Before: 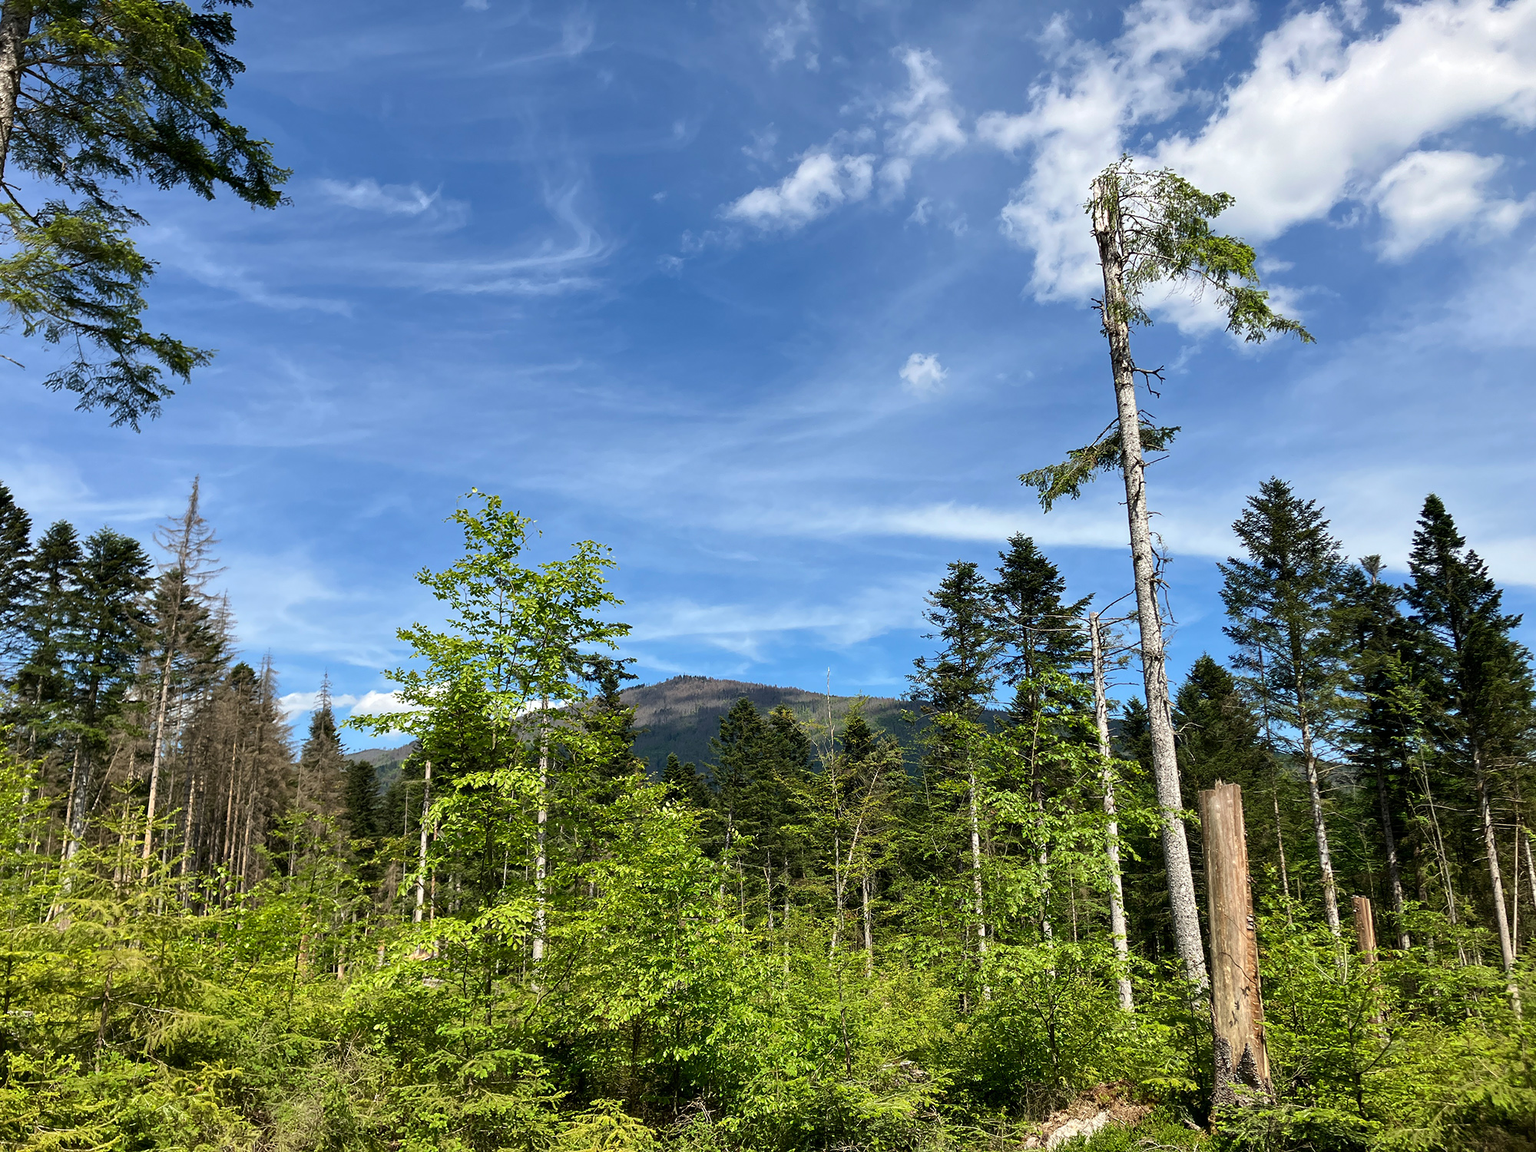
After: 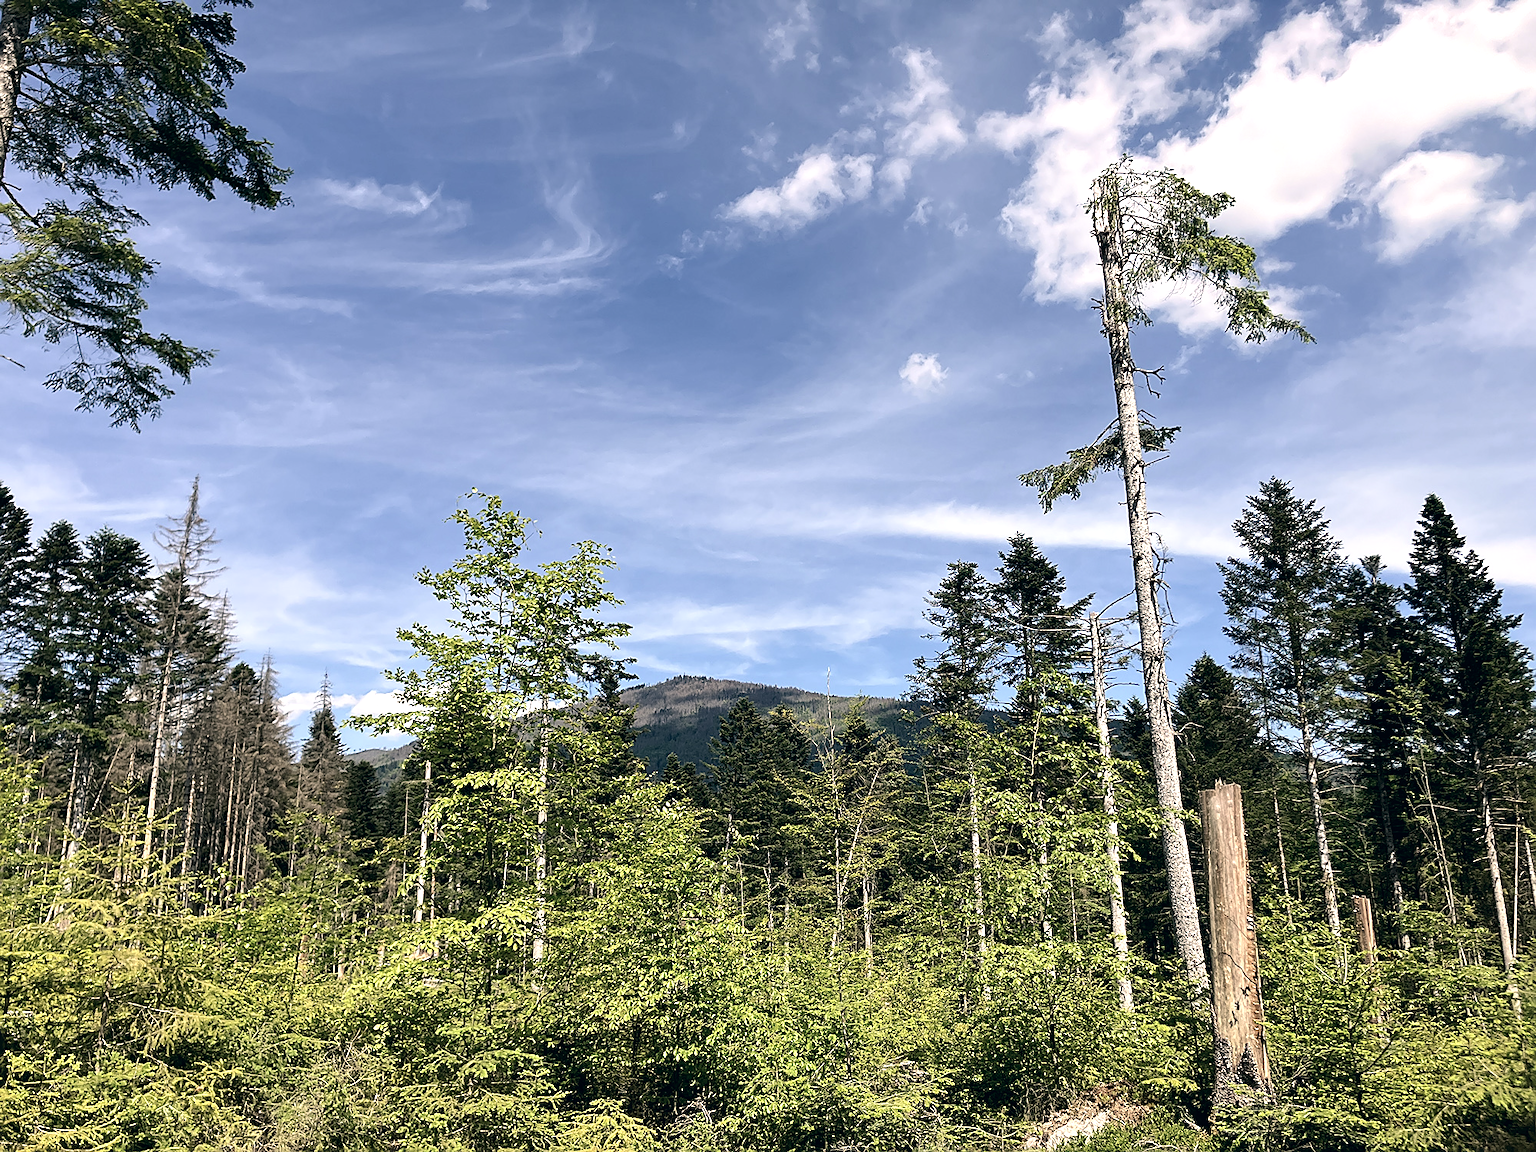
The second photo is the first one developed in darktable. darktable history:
sharpen: amount 0.565
color correction: highlights a* 5.44, highlights b* 5.29, shadows a* -4.31, shadows b* -5.23
contrast brightness saturation: contrast 0.099, saturation -0.294
tone equalizer: -8 EV -0.402 EV, -7 EV -0.397 EV, -6 EV -0.364 EV, -5 EV -0.252 EV, -3 EV 0.189 EV, -2 EV 0.334 EV, -1 EV 0.386 EV, +0 EV 0.397 EV, mask exposure compensation -0.508 EV
